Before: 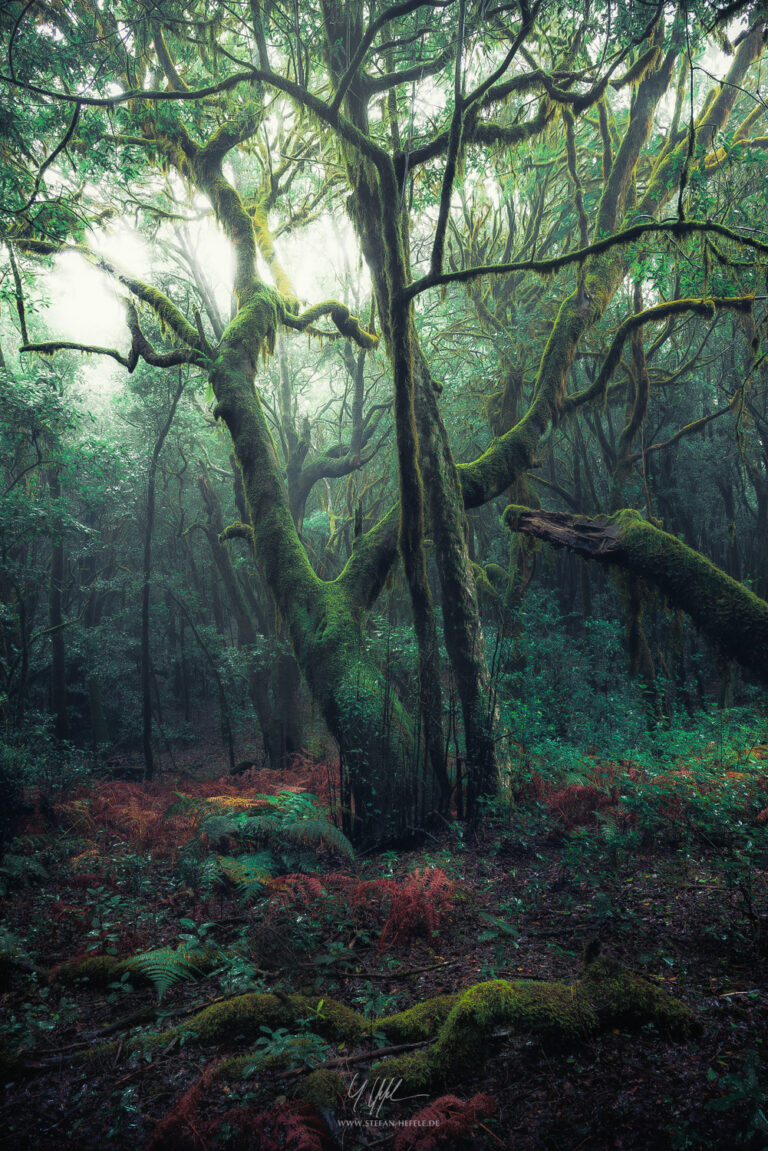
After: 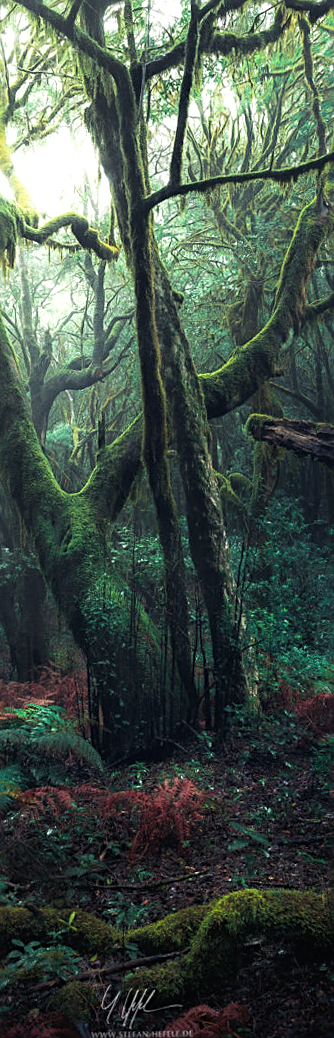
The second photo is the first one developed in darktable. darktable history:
crop: left 33.452%, top 6.025%, right 23.155%
tone equalizer: -8 EV -0.417 EV, -7 EV -0.389 EV, -6 EV -0.333 EV, -5 EV -0.222 EV, -3 EV 0.222 EV, -2 EV 0.333 EV, -1 EV 0.389 EV, +0 EV 0.417 EV, edges refinement/feathering 500, mask exposure compensation -1.57 EV, preserve details no
rotate and perspective: rotation -1°, crop left 0.011, crop right 0.989, crop top 0.025, crop bottom 0.975
sharpen: on, module defaults
